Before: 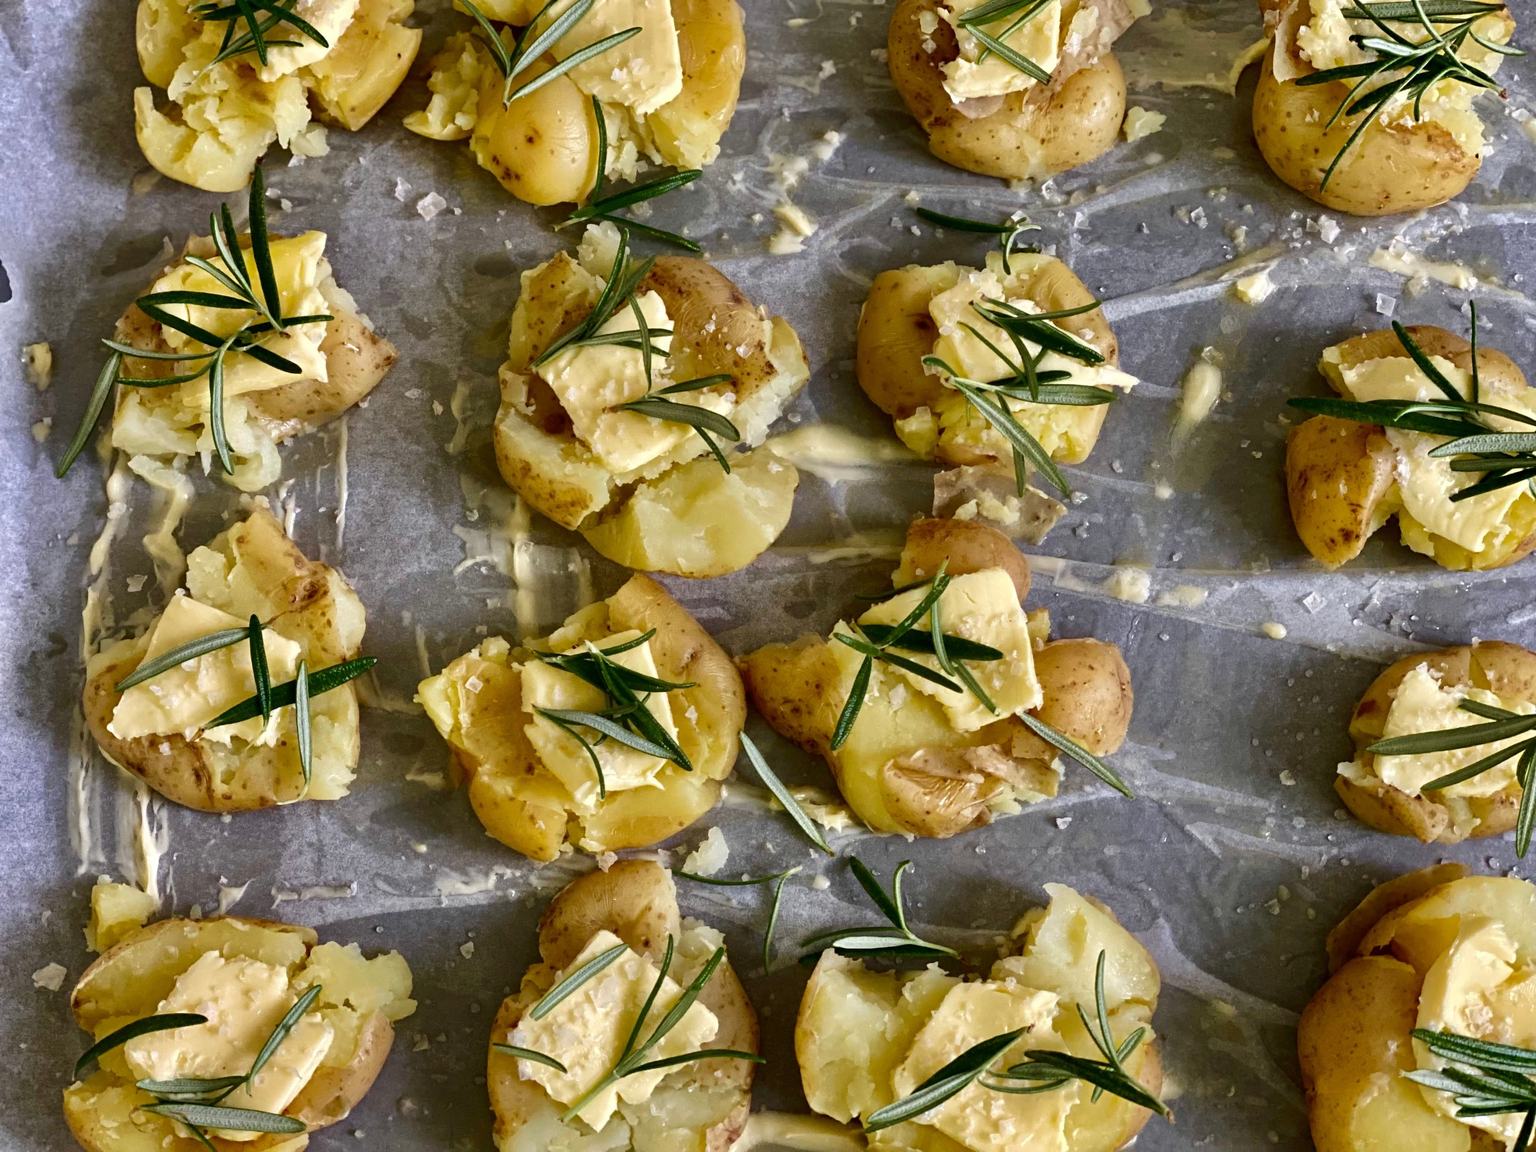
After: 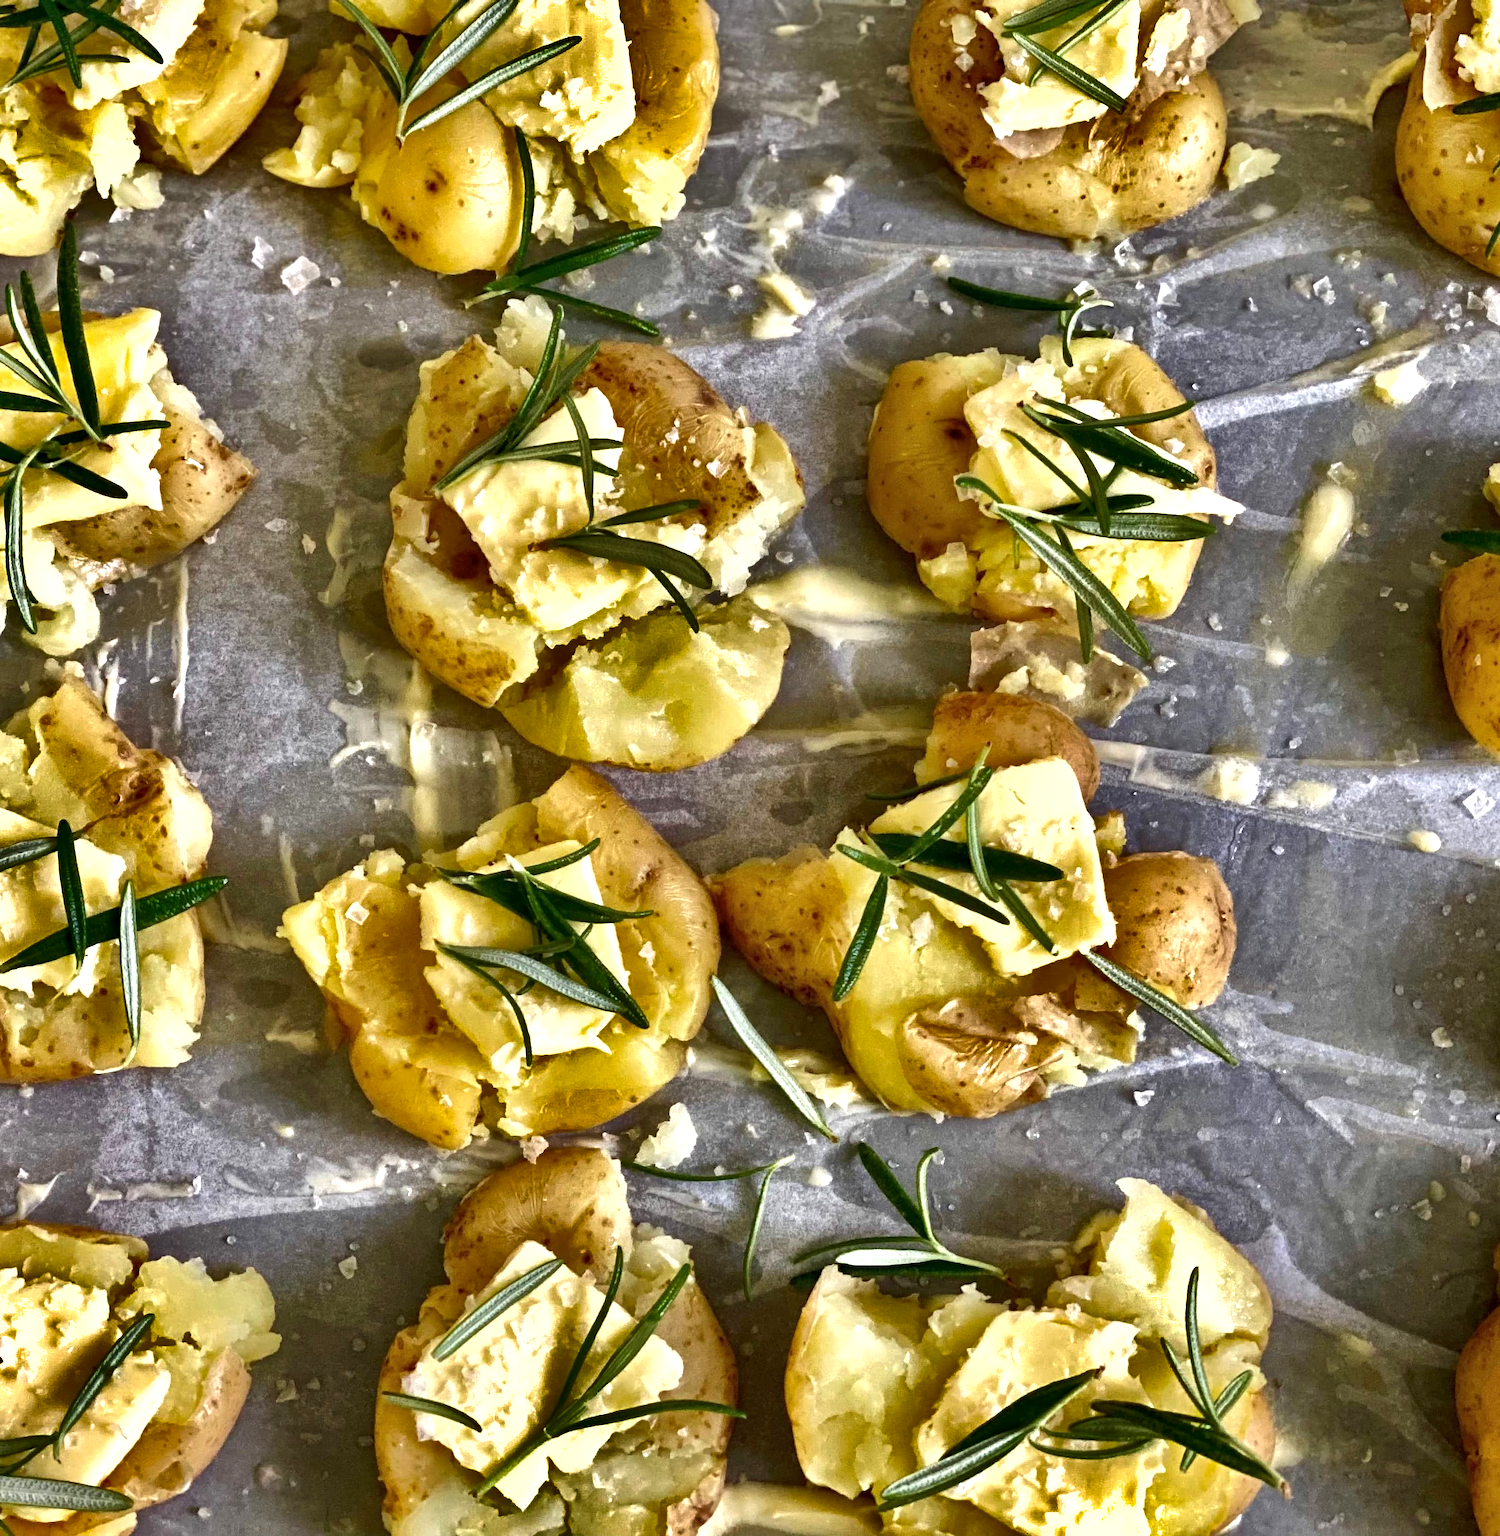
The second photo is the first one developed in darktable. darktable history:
crop: left 13.443%, right 13.31%
exposure: black level correction 0, exposure 0.7 EV, compensate exposure bias true, compensate highlight preservation false
shadows and highlights: shadows 19.13, highlights -83.41, soften with gaussian
local contrast: highlights 100%, shadows 100%, detail 120%, midtone range 0.2
